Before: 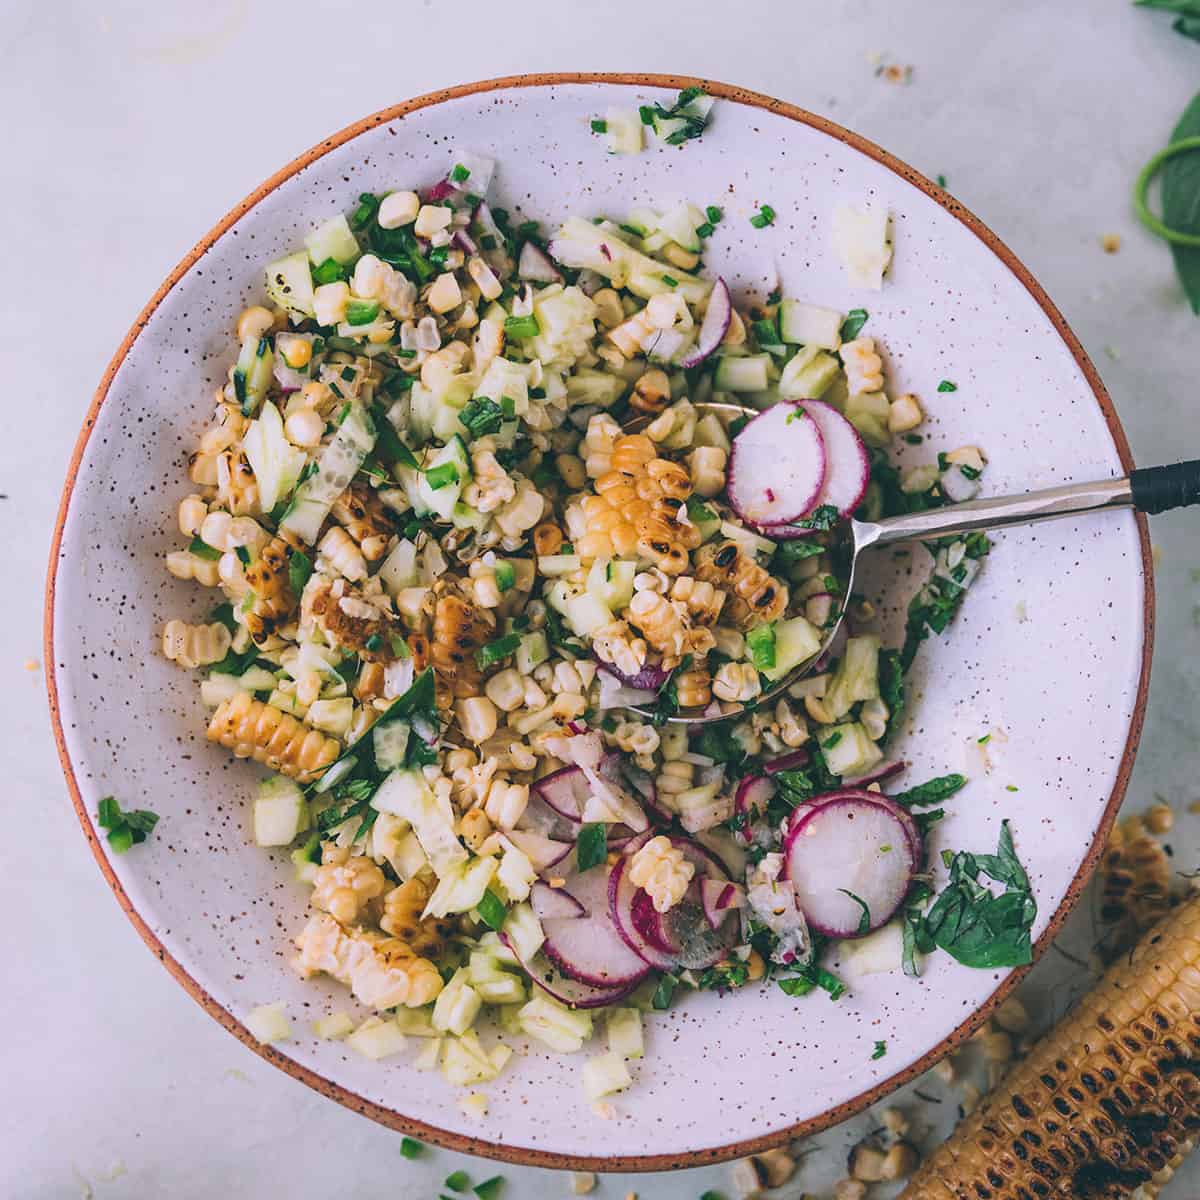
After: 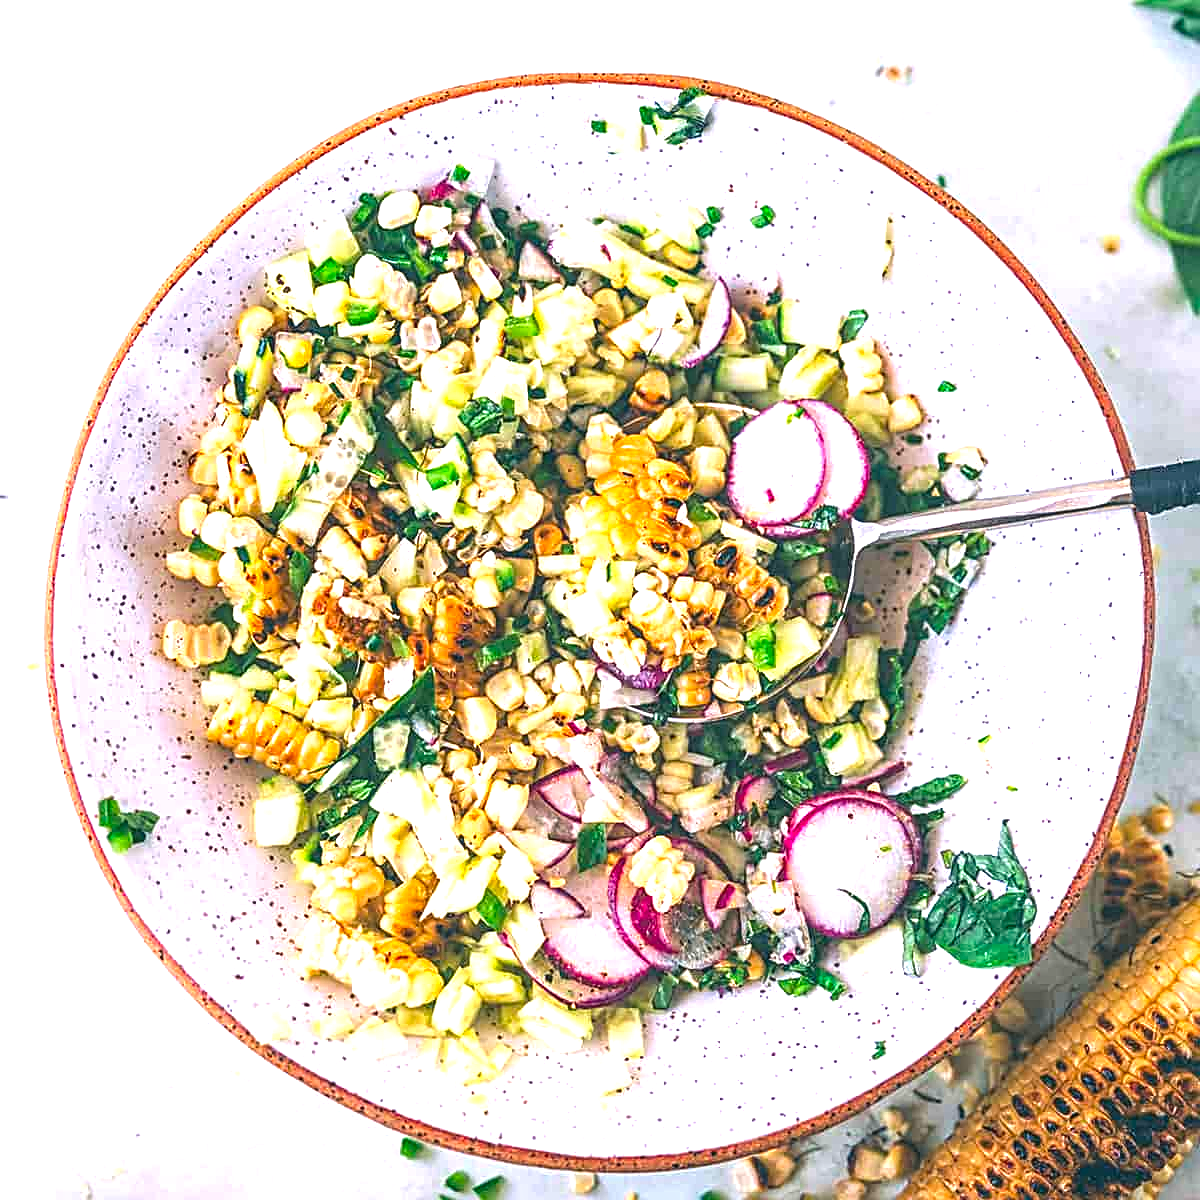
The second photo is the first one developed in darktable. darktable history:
sharpen: radius 2.676, amount 0.669
contrast brightness saturation: brightness -0.02, saturation 0.35
local contrast: on, module defaults
exposure: black level correction 0, exposure 1.2 EV, compensate exposure bias true, compensate highlight preservation false
